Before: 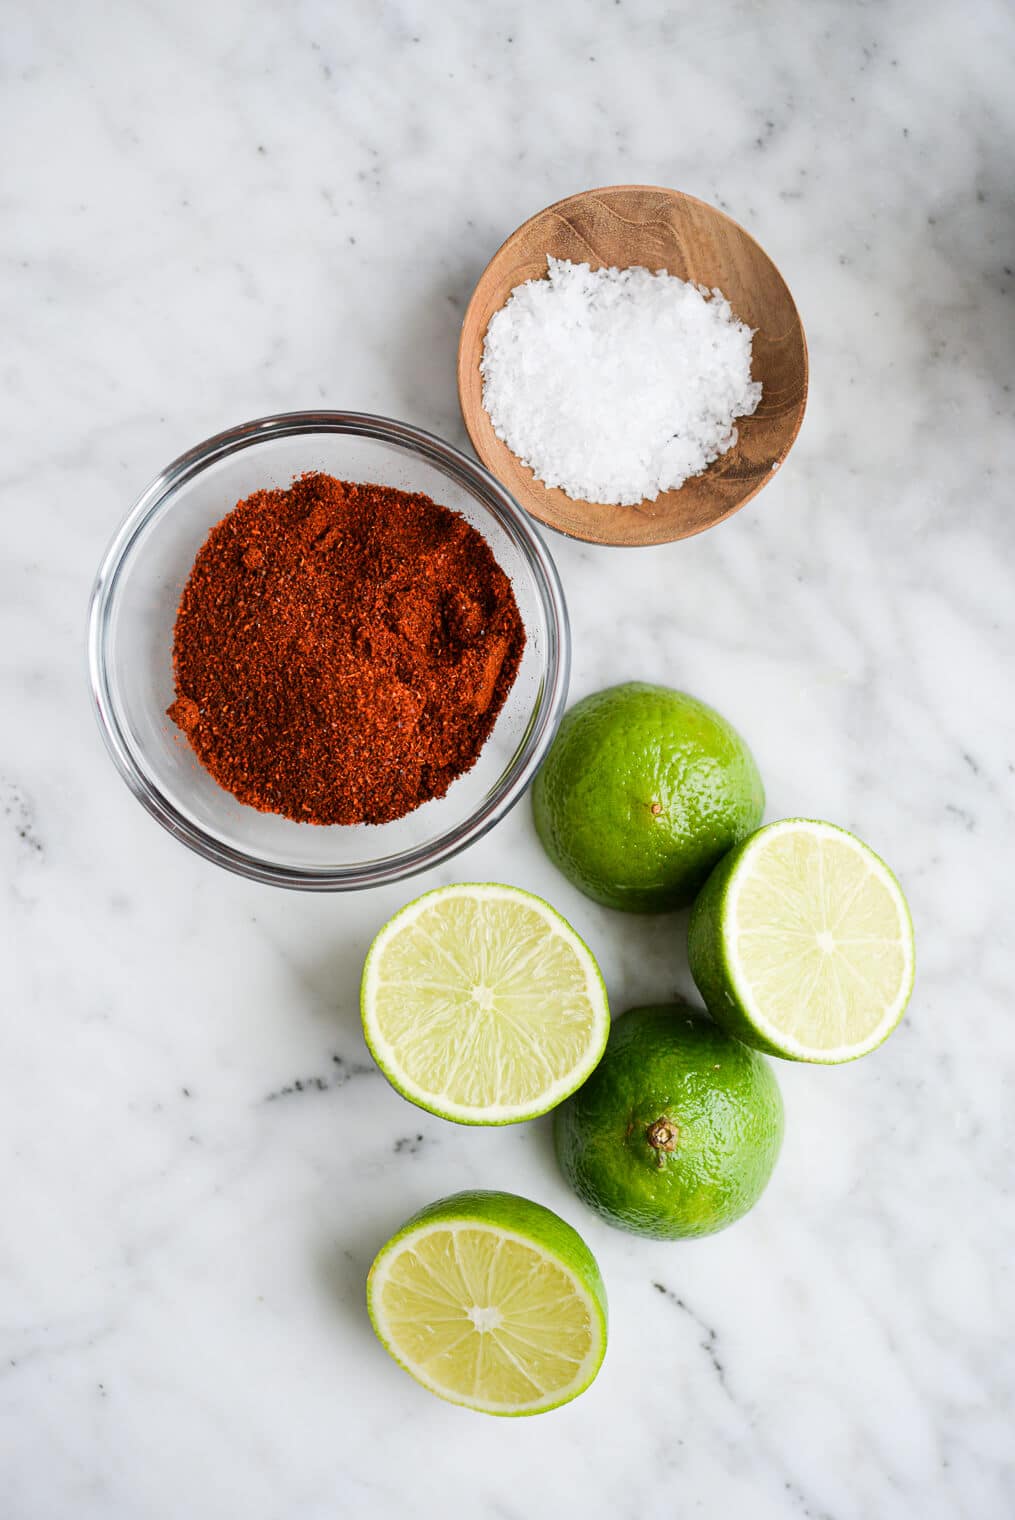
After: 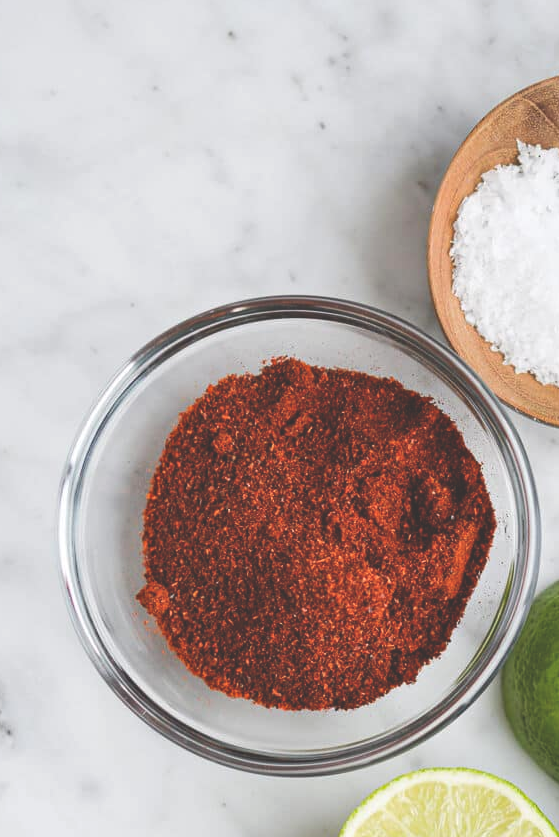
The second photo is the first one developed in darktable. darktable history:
crop and rotate: left 3.027%, top 7.575%, right 41.876%, bottom 37.308%
exposure: black level correction -0.031, compensate exposure bias true, compensate highlight preservation false
haze removal: compatibility mode true, adaptive false
